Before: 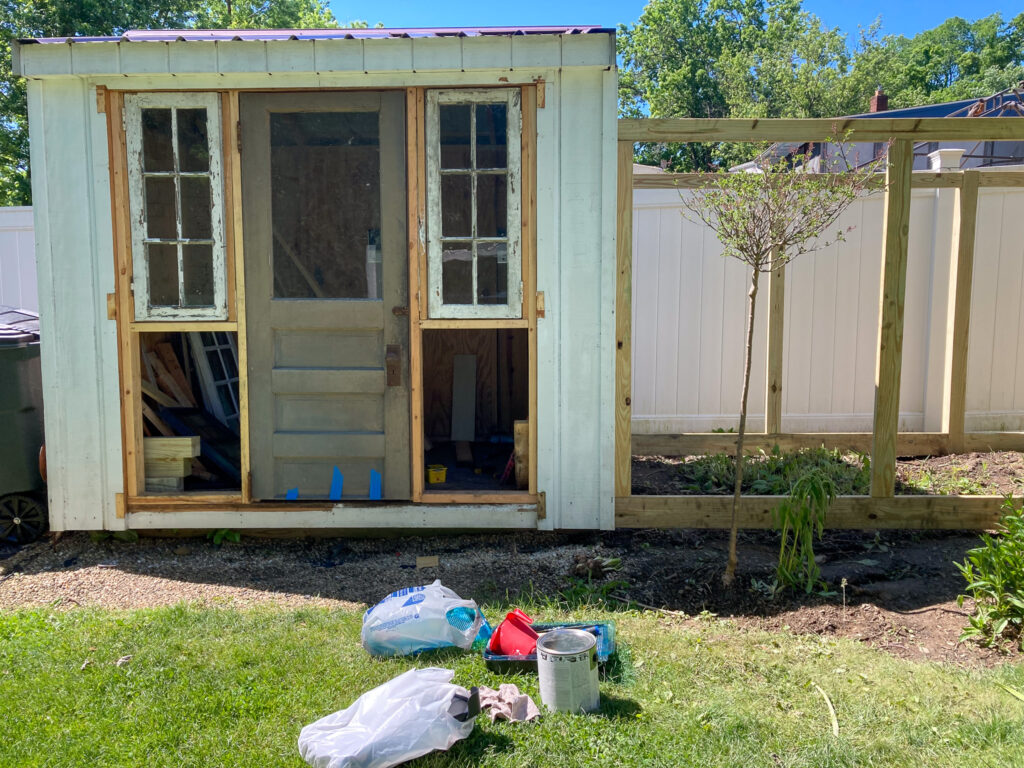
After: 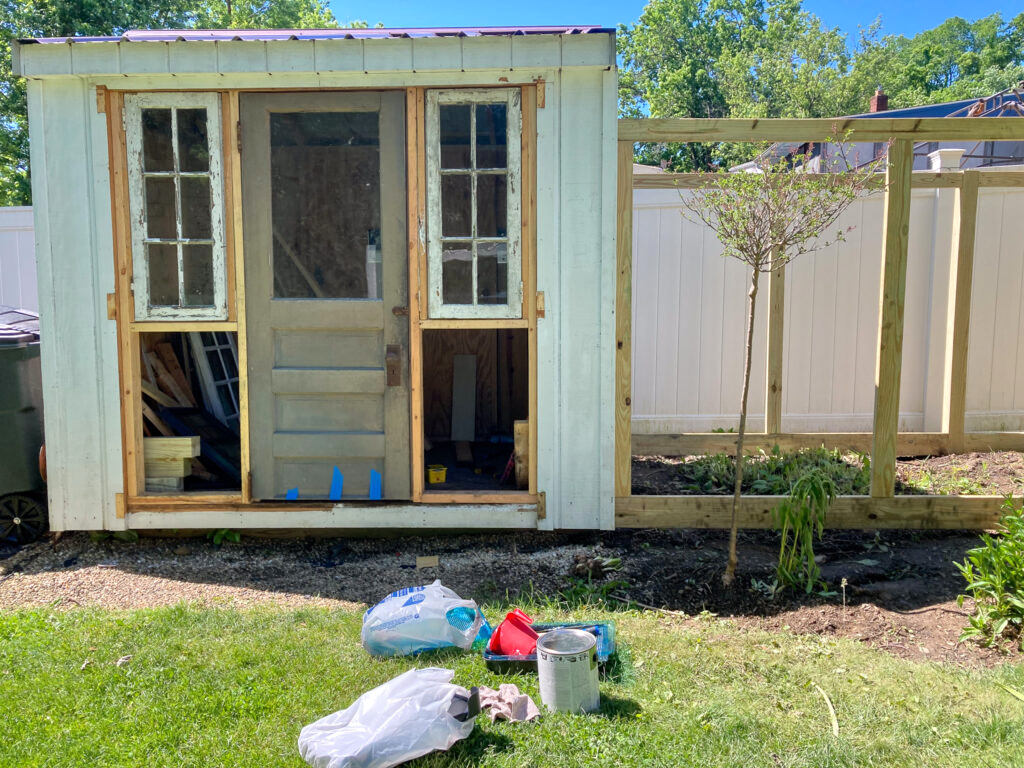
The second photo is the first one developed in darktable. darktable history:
exposure: exposure 0 EV, compensate highlight preservation false
white balance: emerald 1
tone equalizer: -8 EV 0.001 EV, -7 EV -0.004 EV, -6 EV 0.009 EV, -5 EV 0.032 EV, -4 EV 0.276 EV, -3 EV 0.644 EV, -2 EV 0.584 EV, -1 EV 0.187 EV, +0 EV 0.024 EV
